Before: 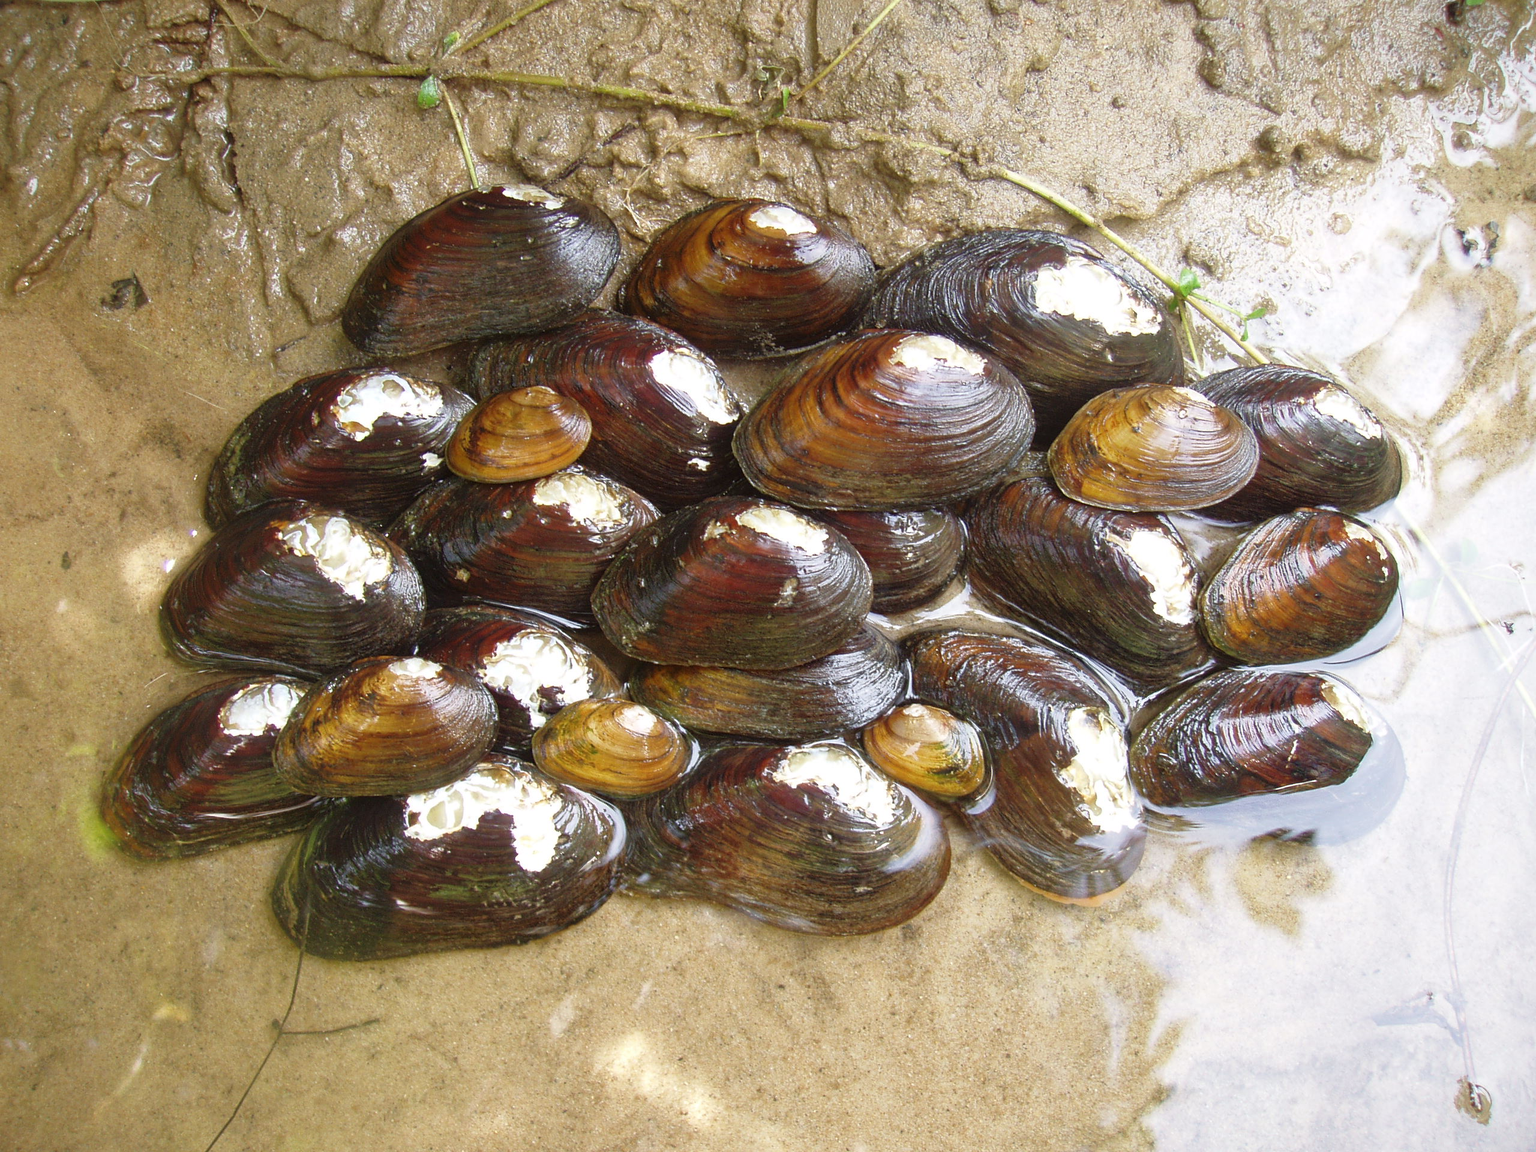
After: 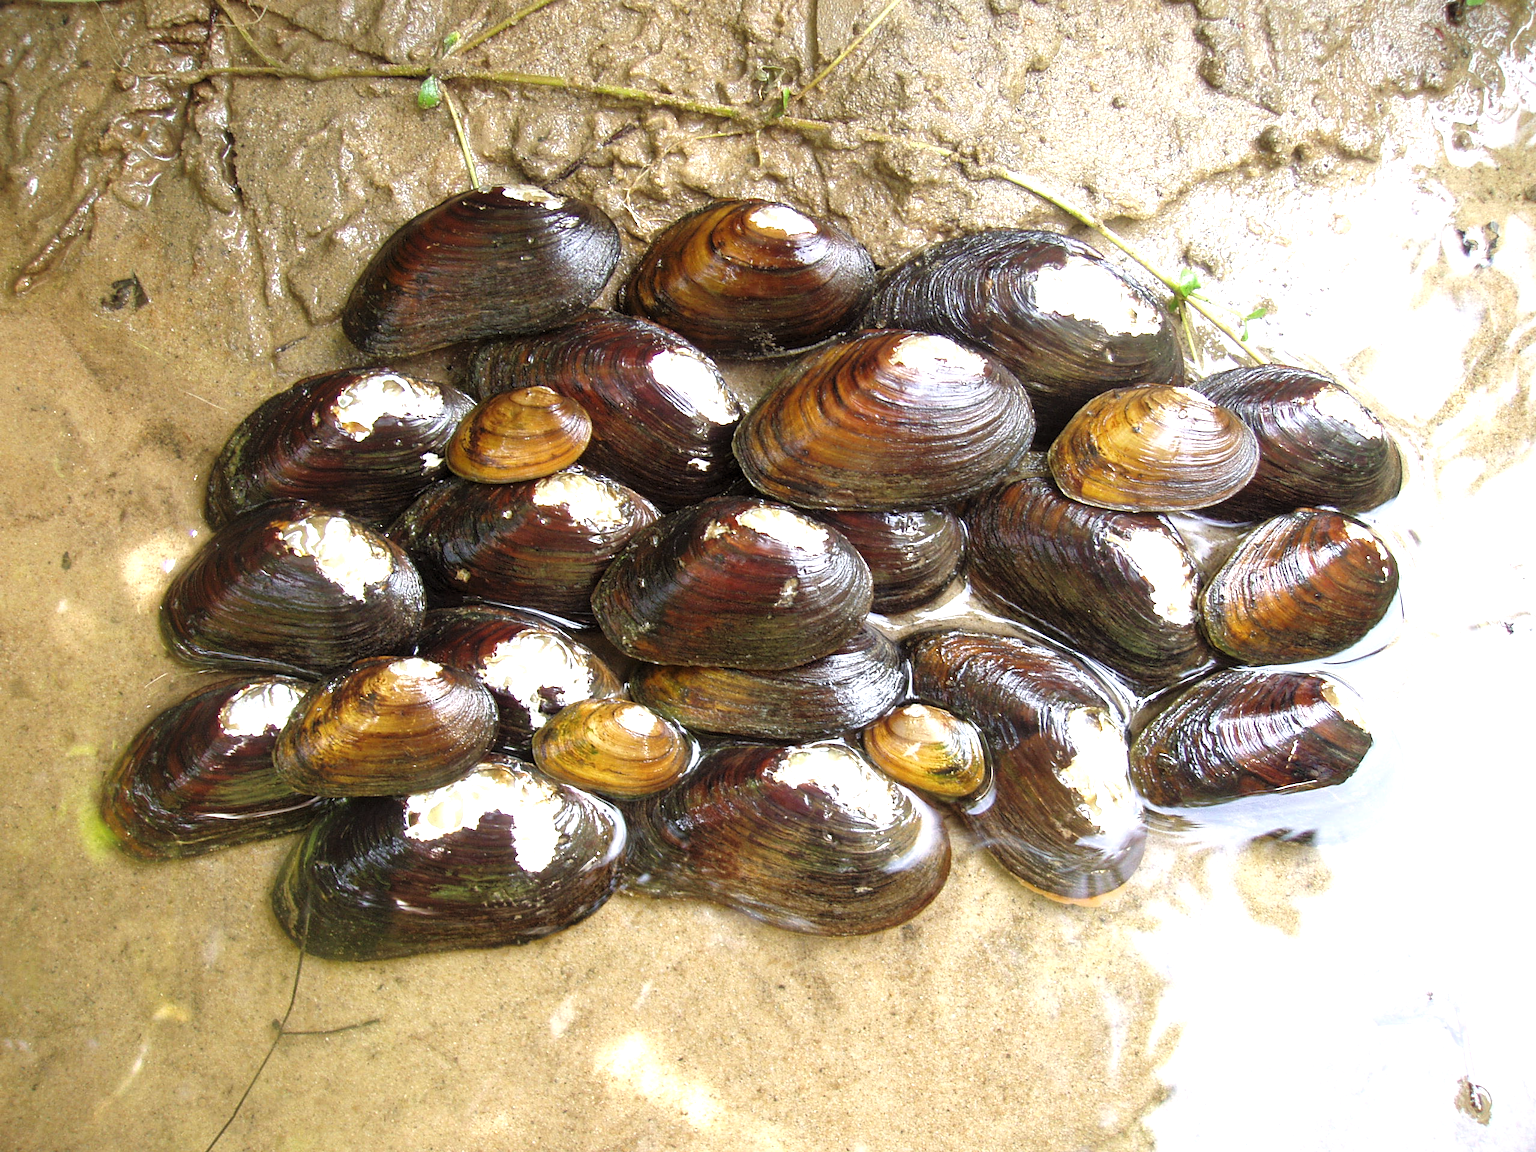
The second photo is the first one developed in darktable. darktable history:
tone equalizer: edges refinement/feathering 500, mask exposure compensation -1.57 EV, preserve details no
exposure: exposure 0.215 EV, compensate highlight preservation false
levels: levels [0.055, 0.477, 0.9]
